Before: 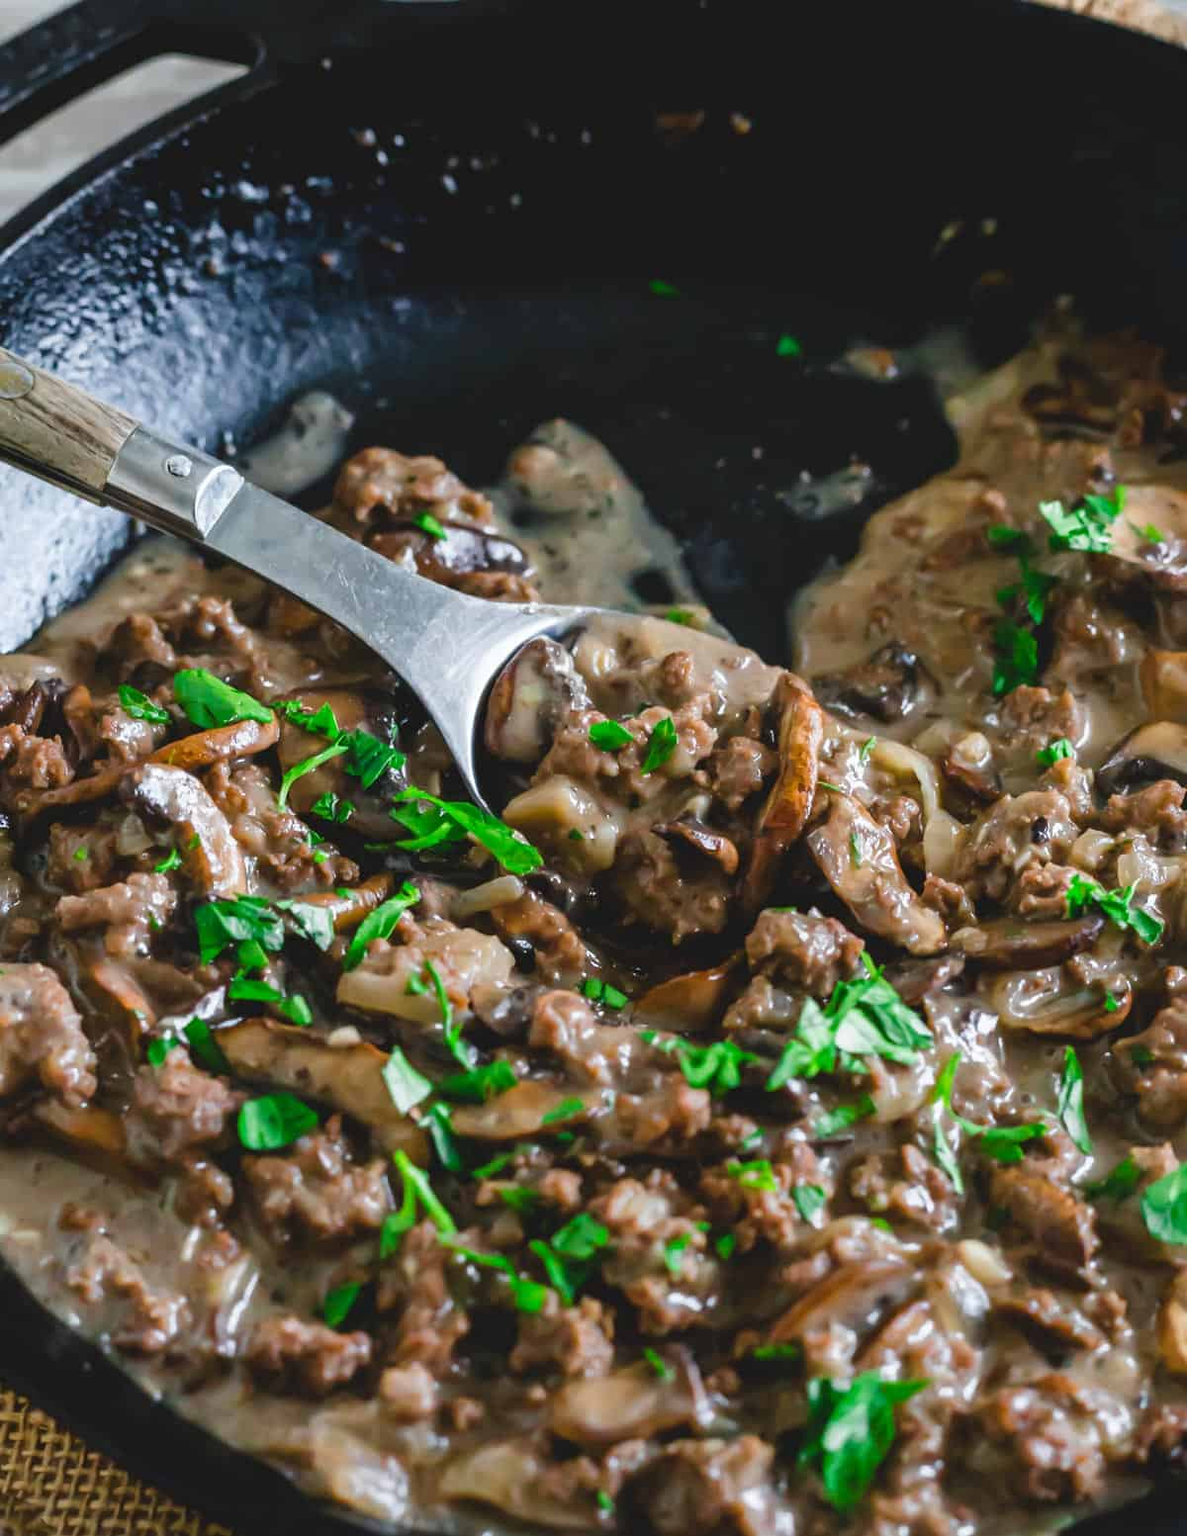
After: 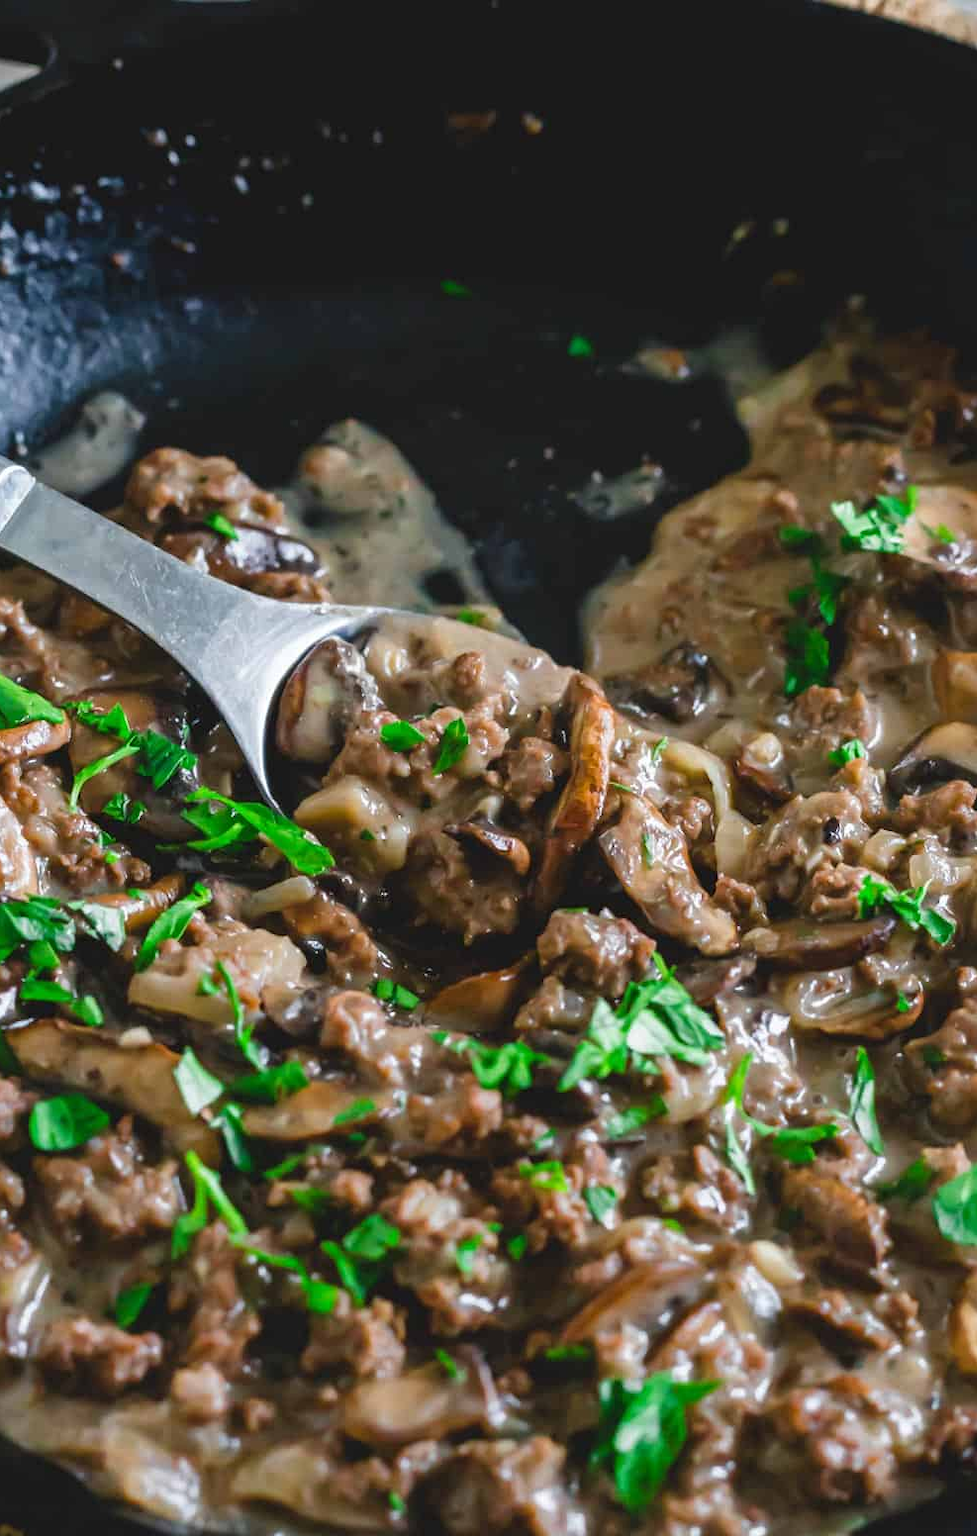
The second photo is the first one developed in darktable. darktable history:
crop: left 17.625%, bottom 0.039%
